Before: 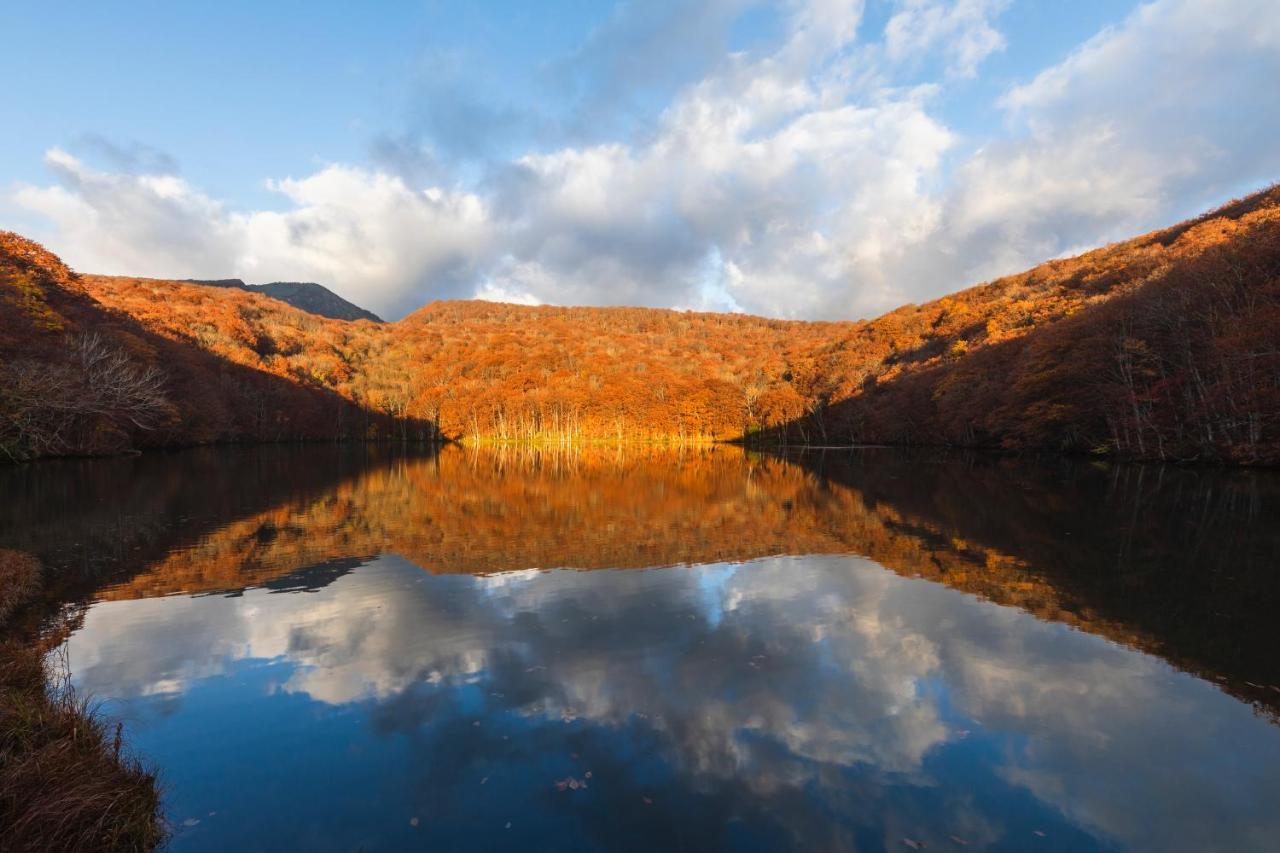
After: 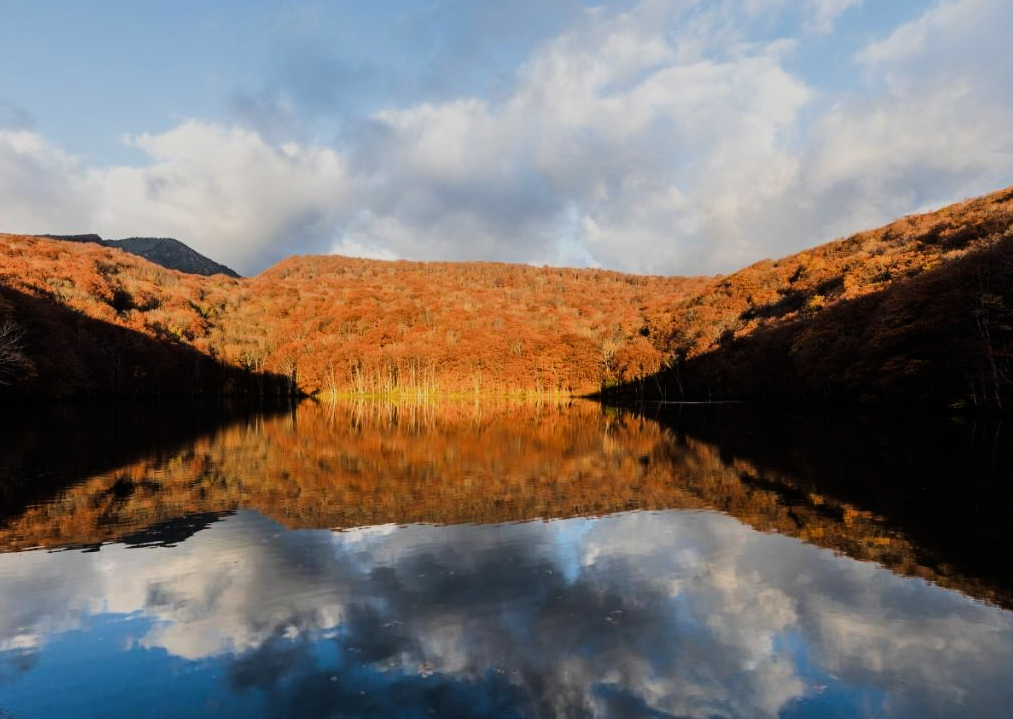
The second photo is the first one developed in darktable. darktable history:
tone equalizer: -8 EV -0.75 EV, -7 EV -0.7 EV, -6 EV -0.6 EV, -5 EV -0.4 EV, -3 EV 0.4 EV, -2 EV 0.6 EV, -1 EV 0.7 EV, +0 EV 0.75 EV, edges refinement/feathering 500, mask exposure compensation -1.57 EV, preserve details no
filmic rgb: black relative exposure -7.65 EV, white relative exposure 4.56 EV, hardness 3.61
crop: left 11.225%, top 5.381%, right 9.565%, bottom 10.314%
graduated density: rotation 5.63°, offset 76.9
